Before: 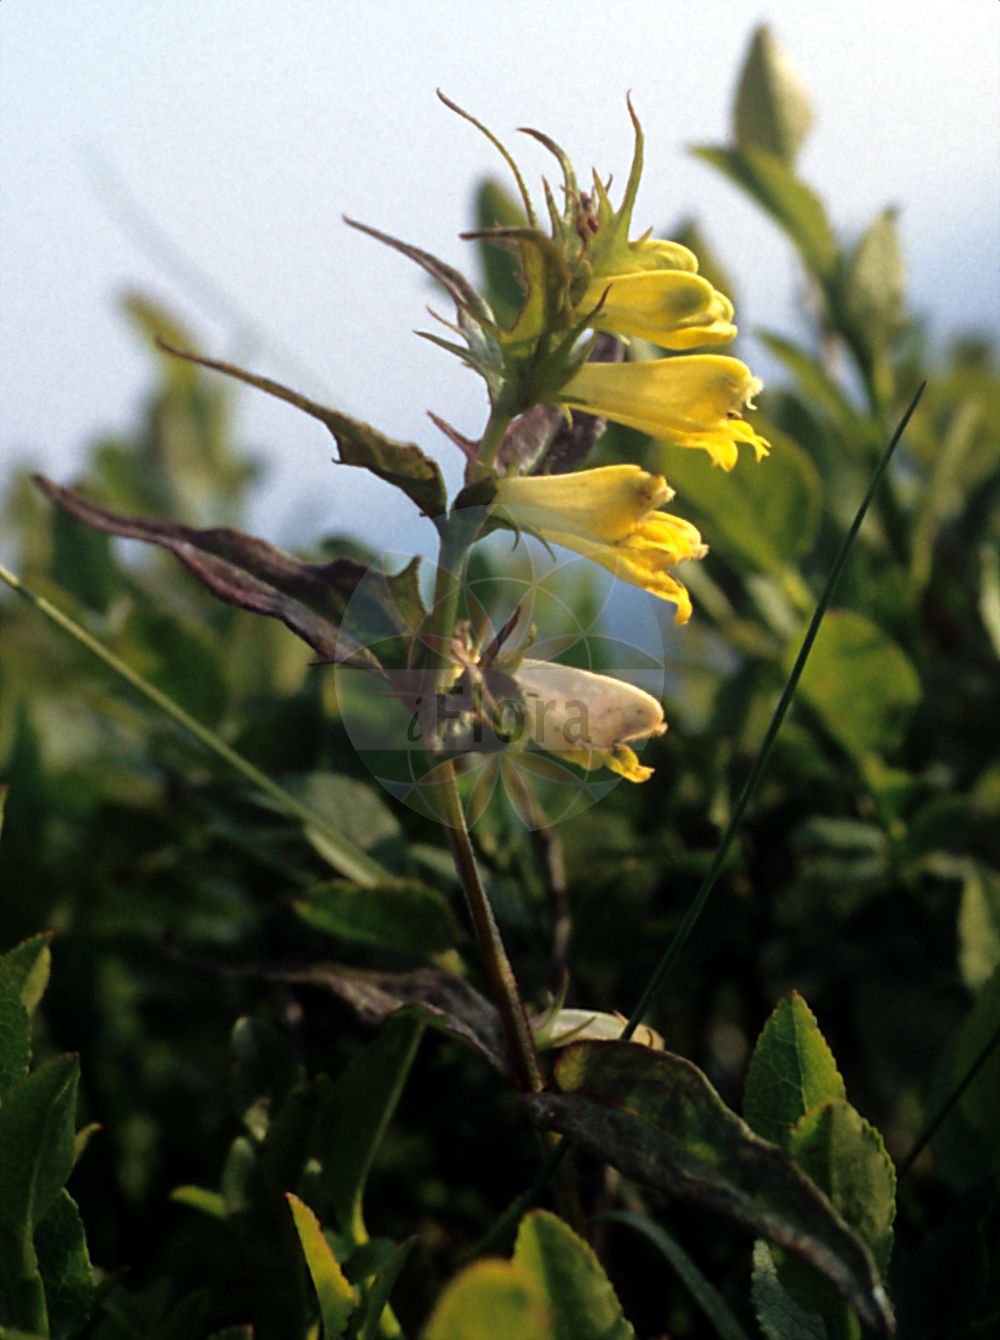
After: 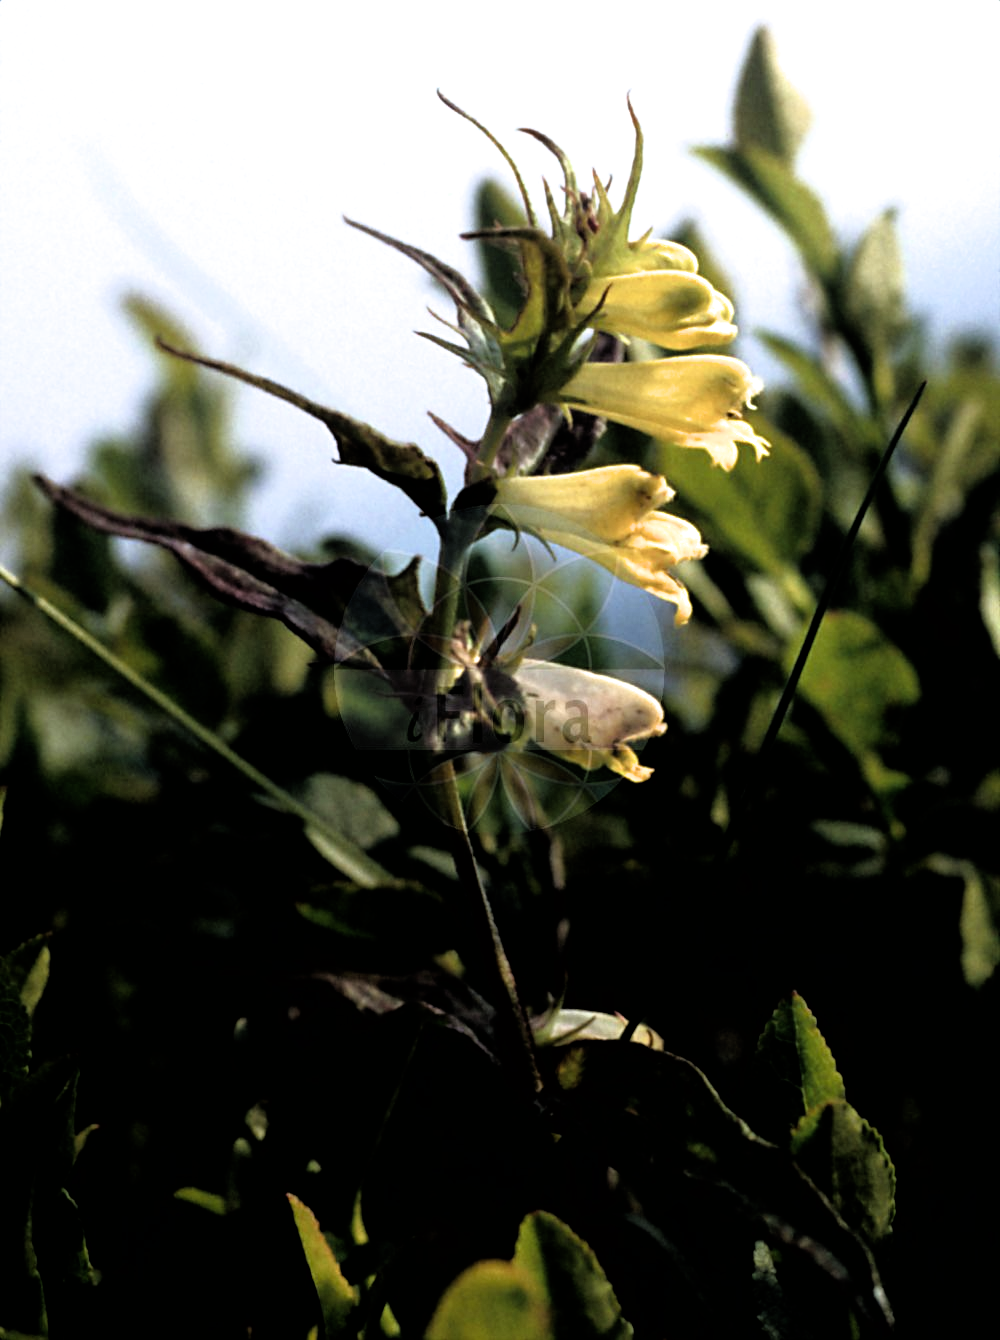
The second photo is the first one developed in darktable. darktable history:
filmic rgb: black relative exposure -3.63 EV, white relative exposure 2.16 EV, hardness 3.62
white balance: red 0.98, blue 1.034
